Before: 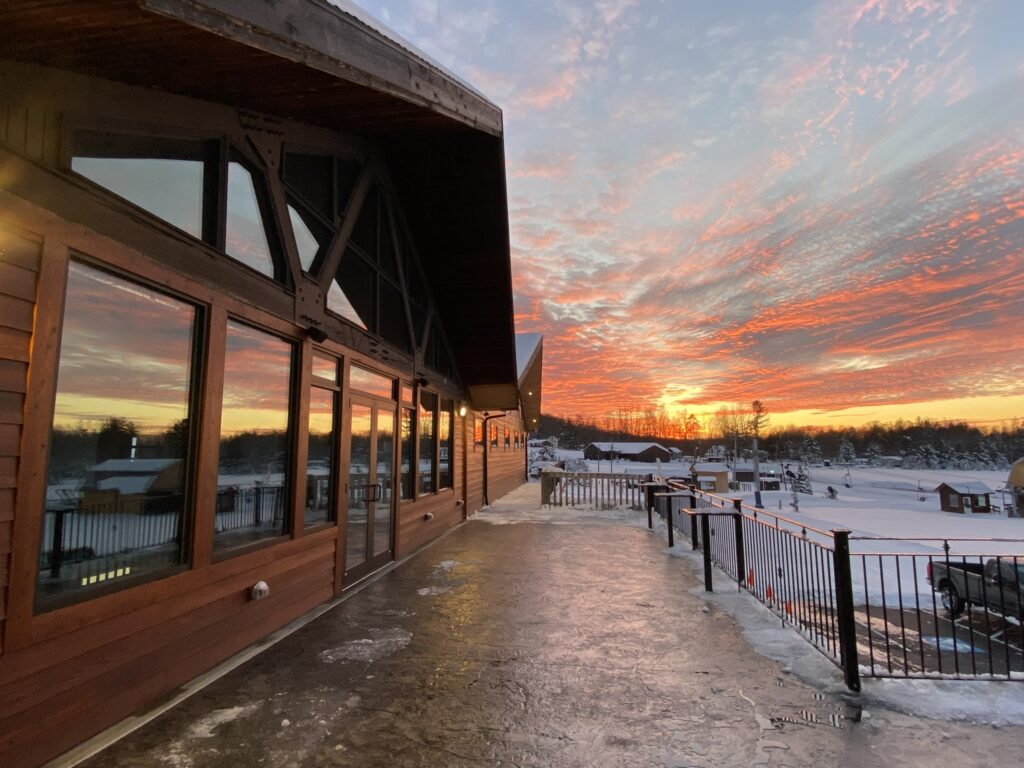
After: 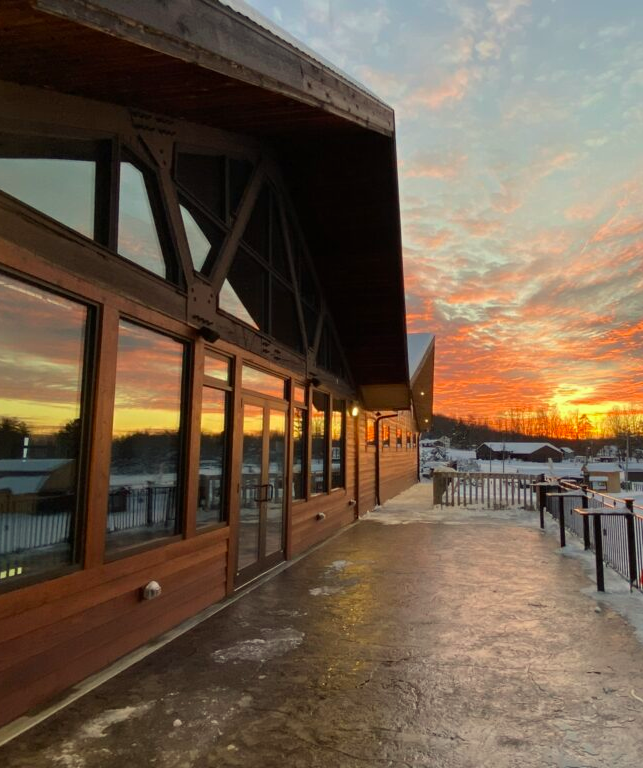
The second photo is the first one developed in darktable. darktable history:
color correction: highlights a* -5.94, highlights b* 11.19
crop: left 10.644%, right 26.528%
